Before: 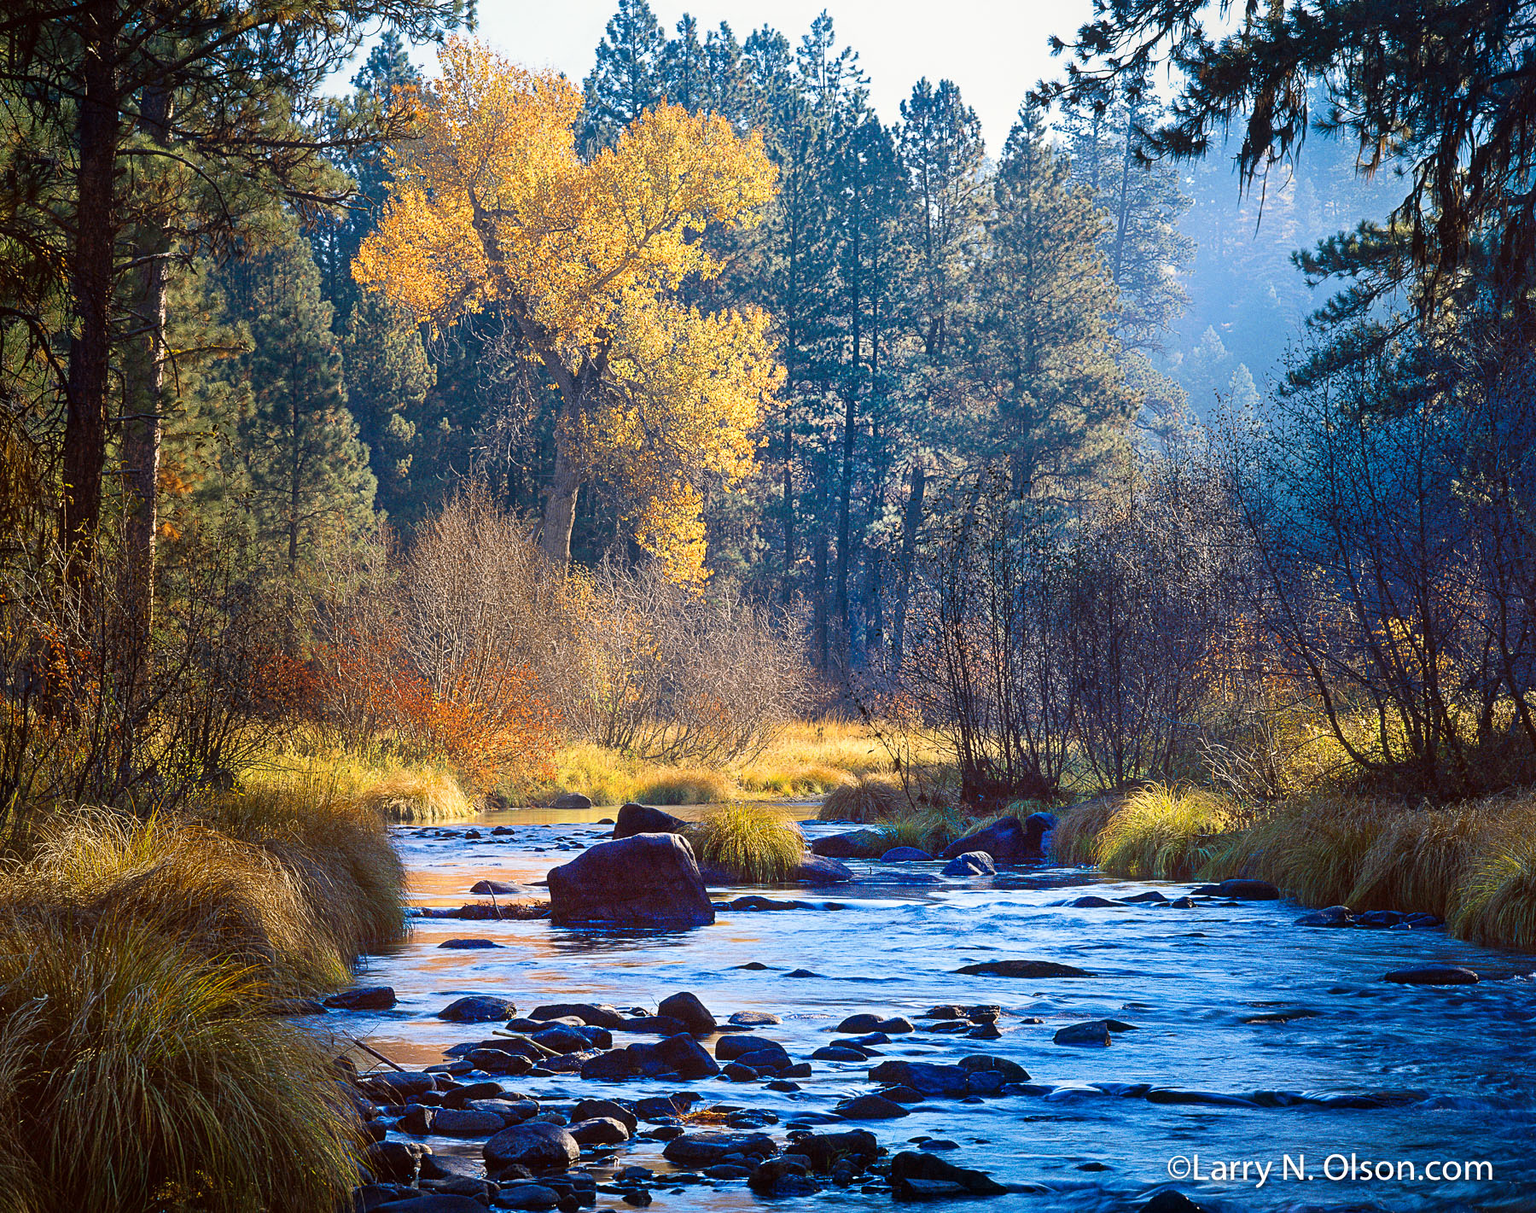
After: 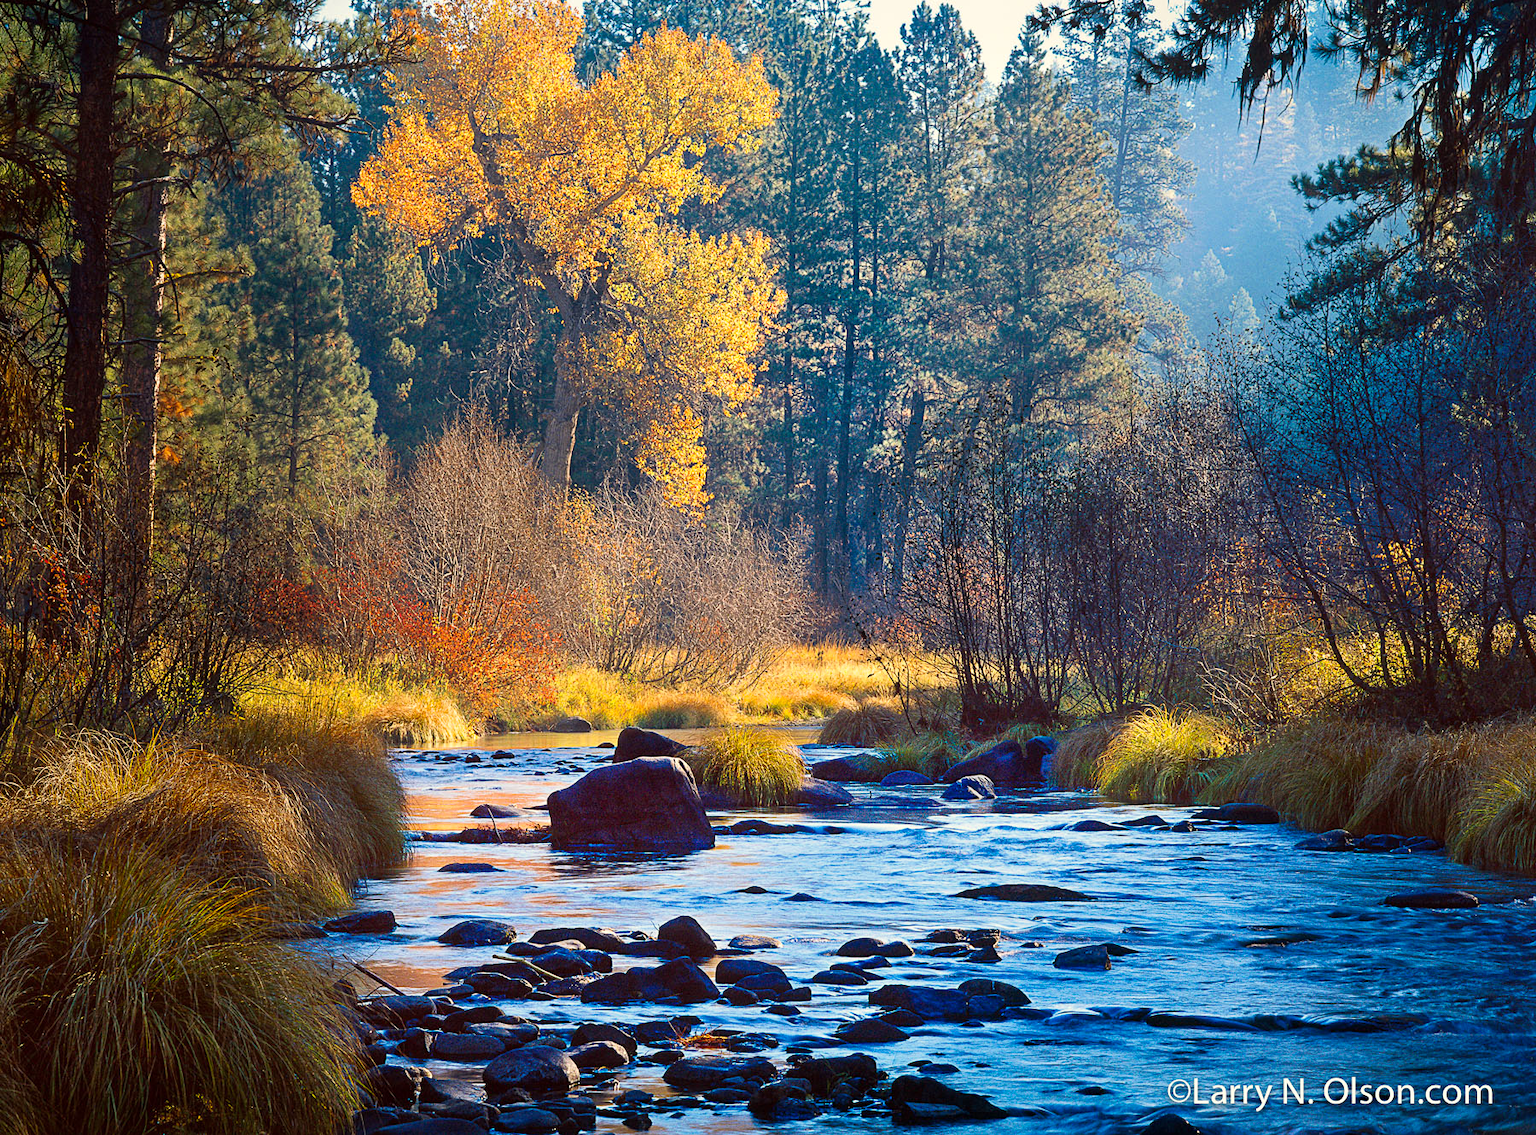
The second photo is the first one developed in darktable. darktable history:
color calibration: output R [0.946, 0.065, -0.013, 0], output G [-0.246, 1.264, -0.017, 0], output B [0.046, -0.098, 1.05, 0], x 0.336, y 0.349, temperature 5454.07 K
crop and rotate: top 6.289%
